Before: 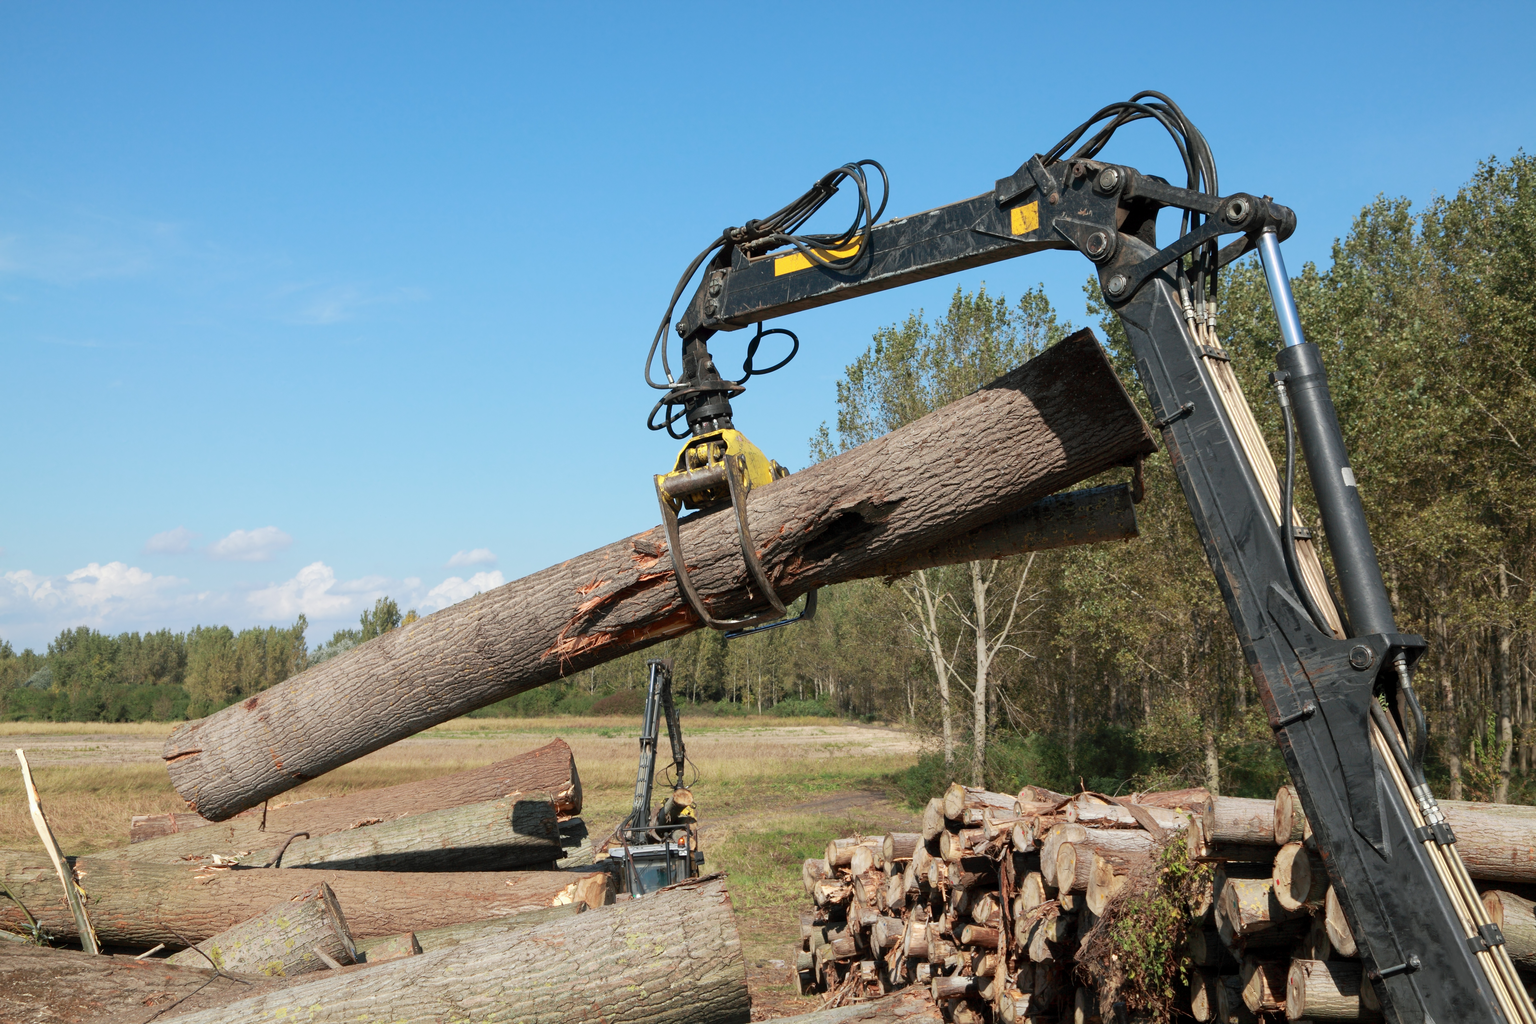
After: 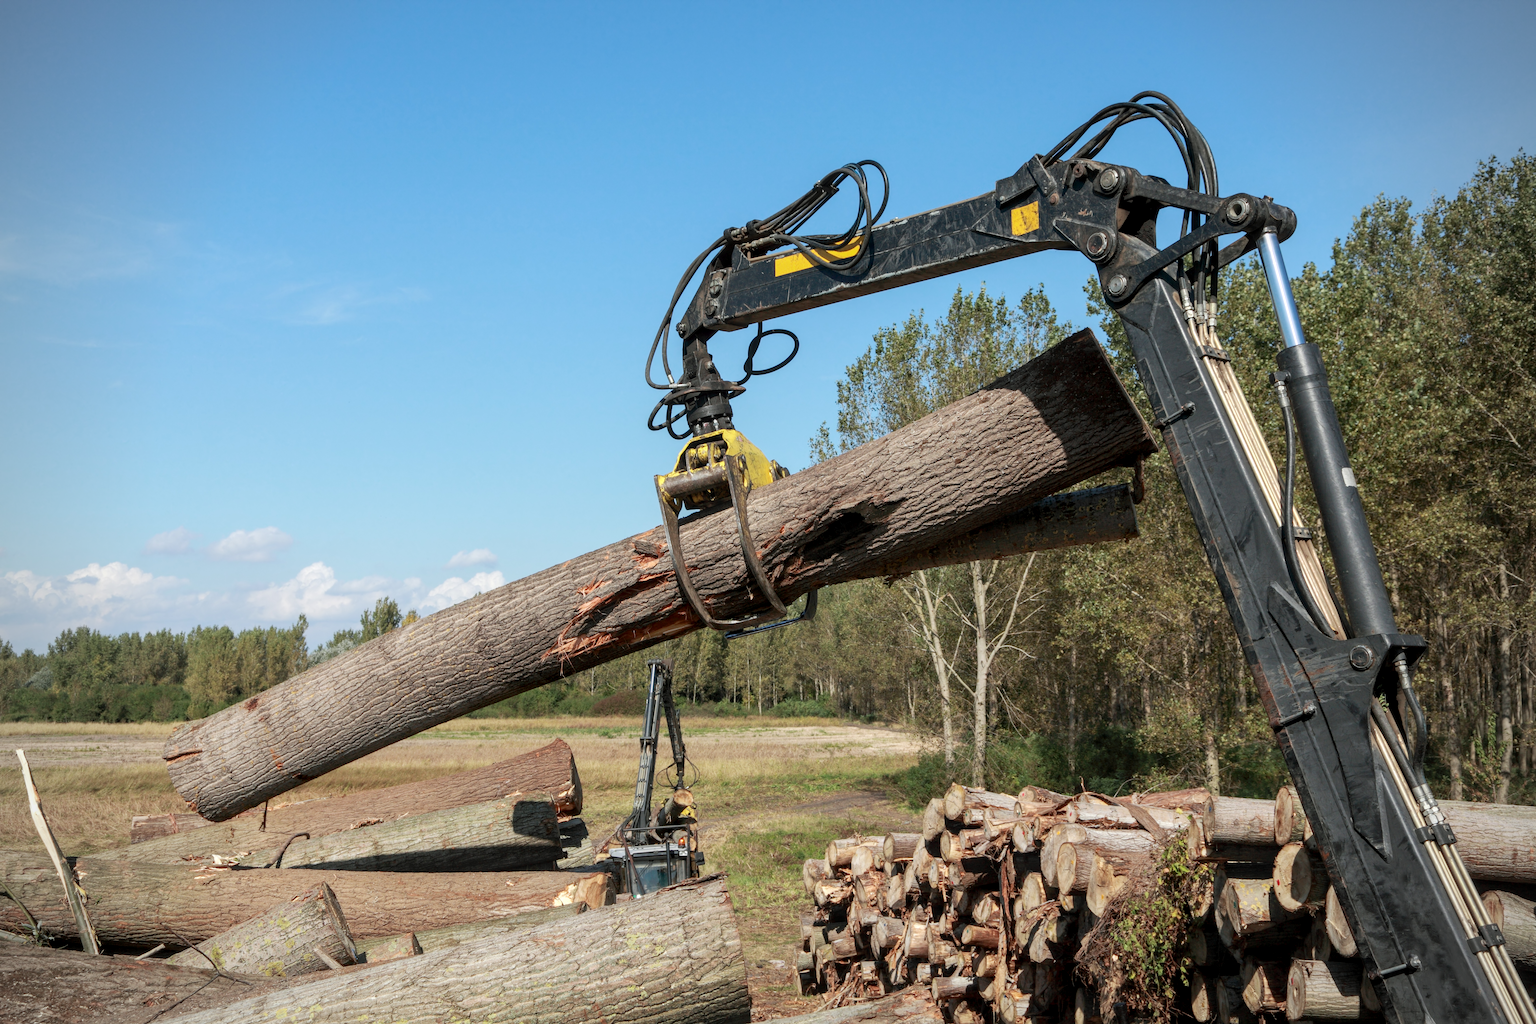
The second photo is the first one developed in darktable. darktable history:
local contrast: on, module defaults
vignetting: fall-off radius 60.92%
